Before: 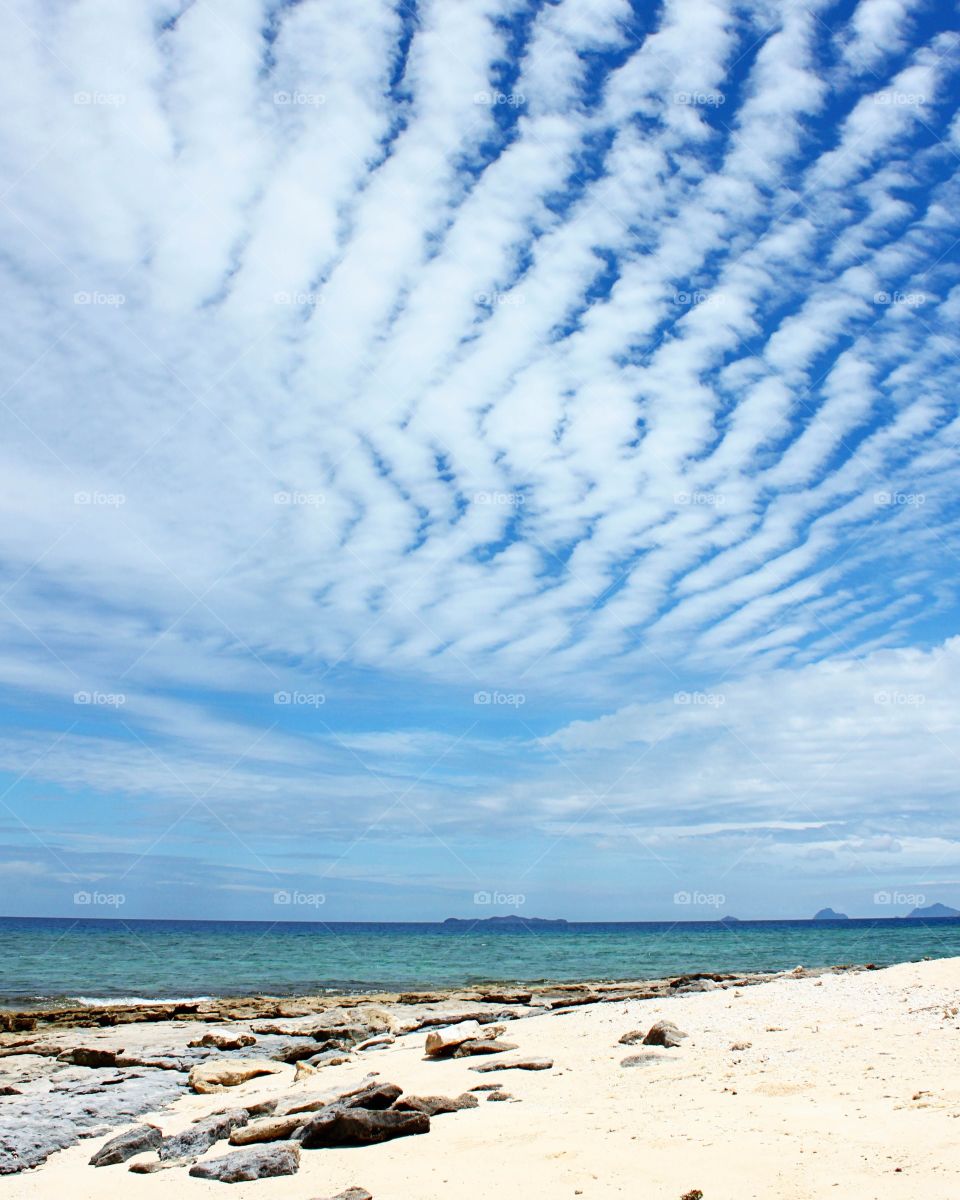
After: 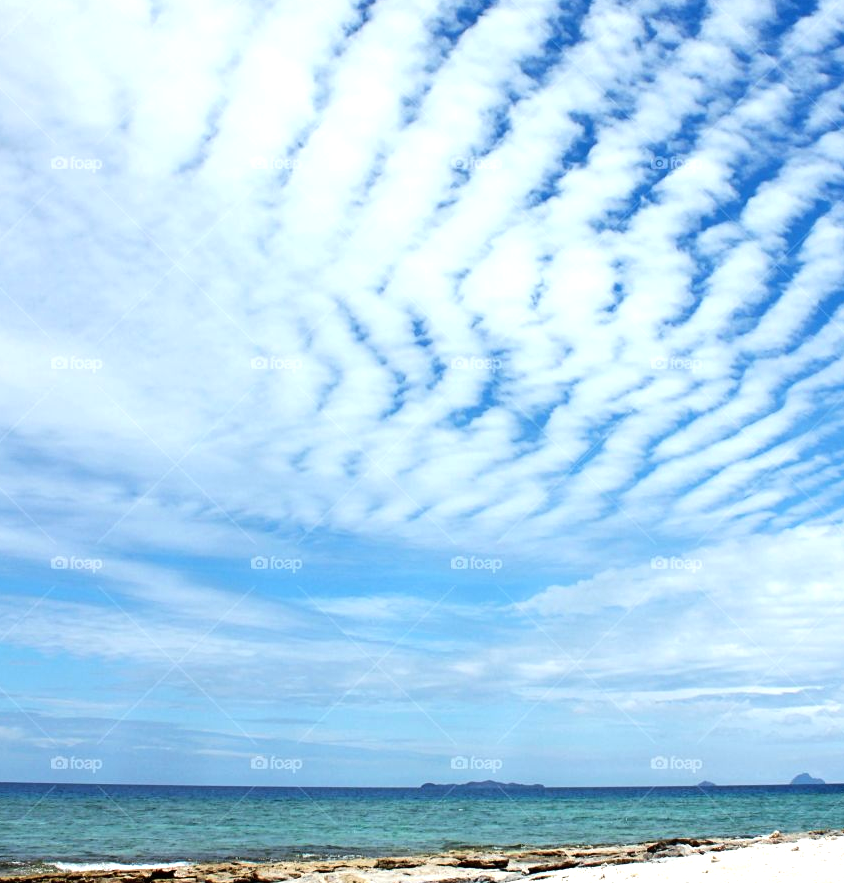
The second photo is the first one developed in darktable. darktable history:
crop and rotate: left 2.425%, top 11.305%, right 9.6%, bottom 15.08%
tone equalizer: -8 EV -0.417 EV, -7 EV -0.389 EV, -6 EV -0.333 EV, -5 EV -0.222 EV, -3 EV 0.222 EV, -2 EV 0.333 EV, -1 EV 0.389 EV, +0 EV 0.417 EV, edges refinement/feathering 500, mask exposure compensation -1.57 EV, preserve details no
